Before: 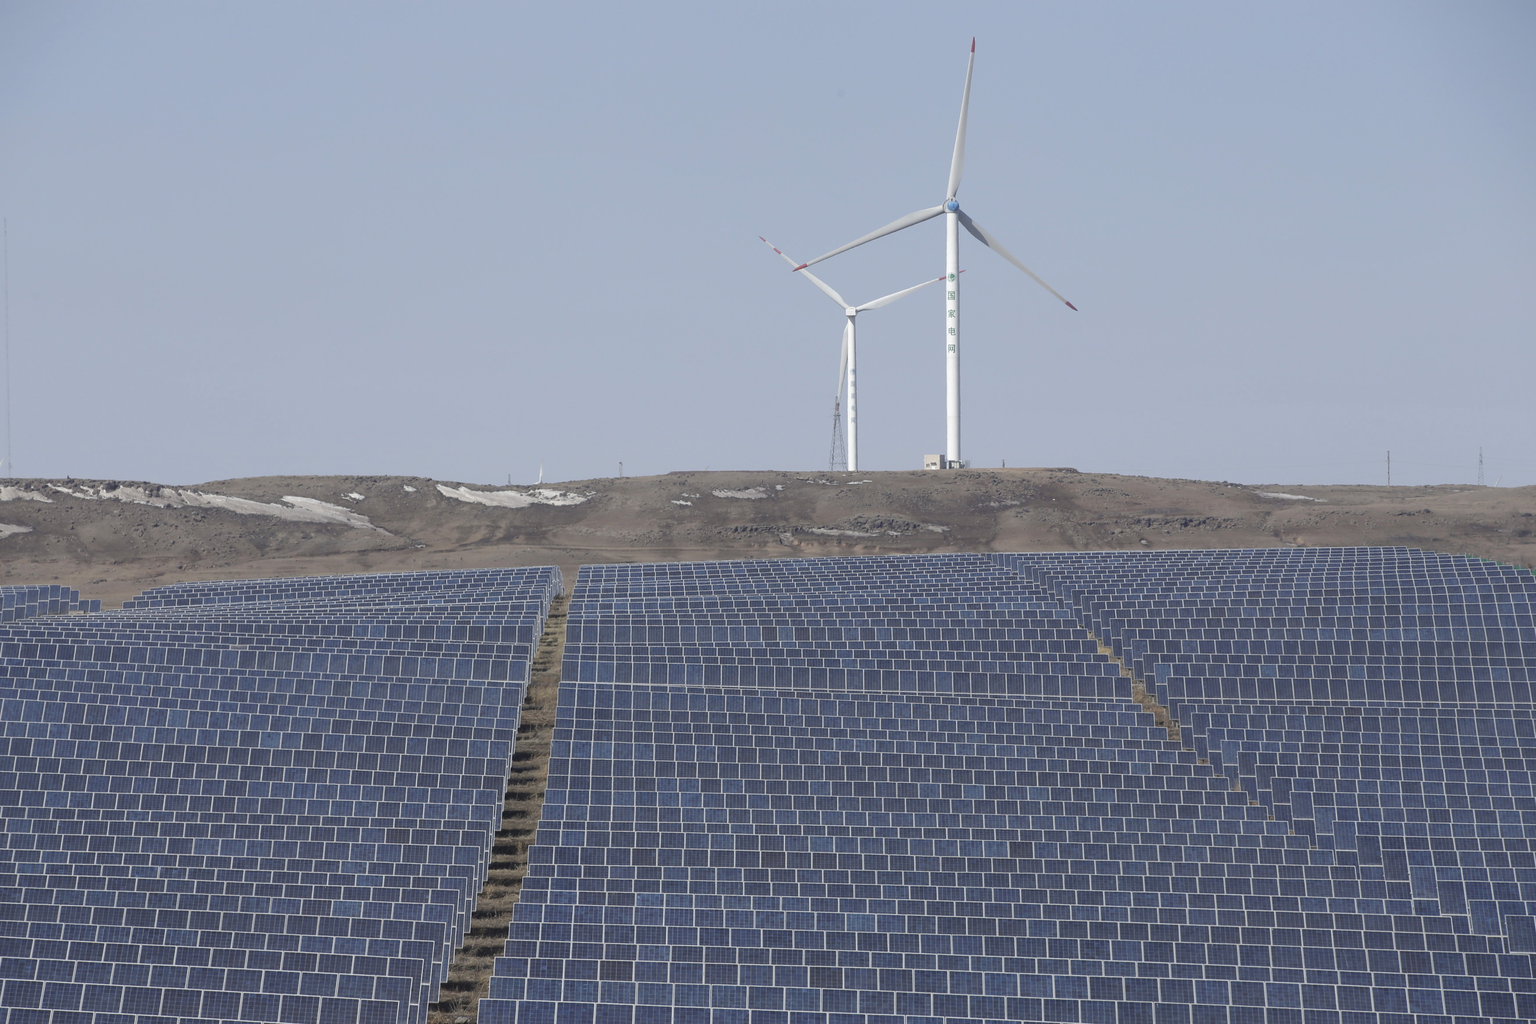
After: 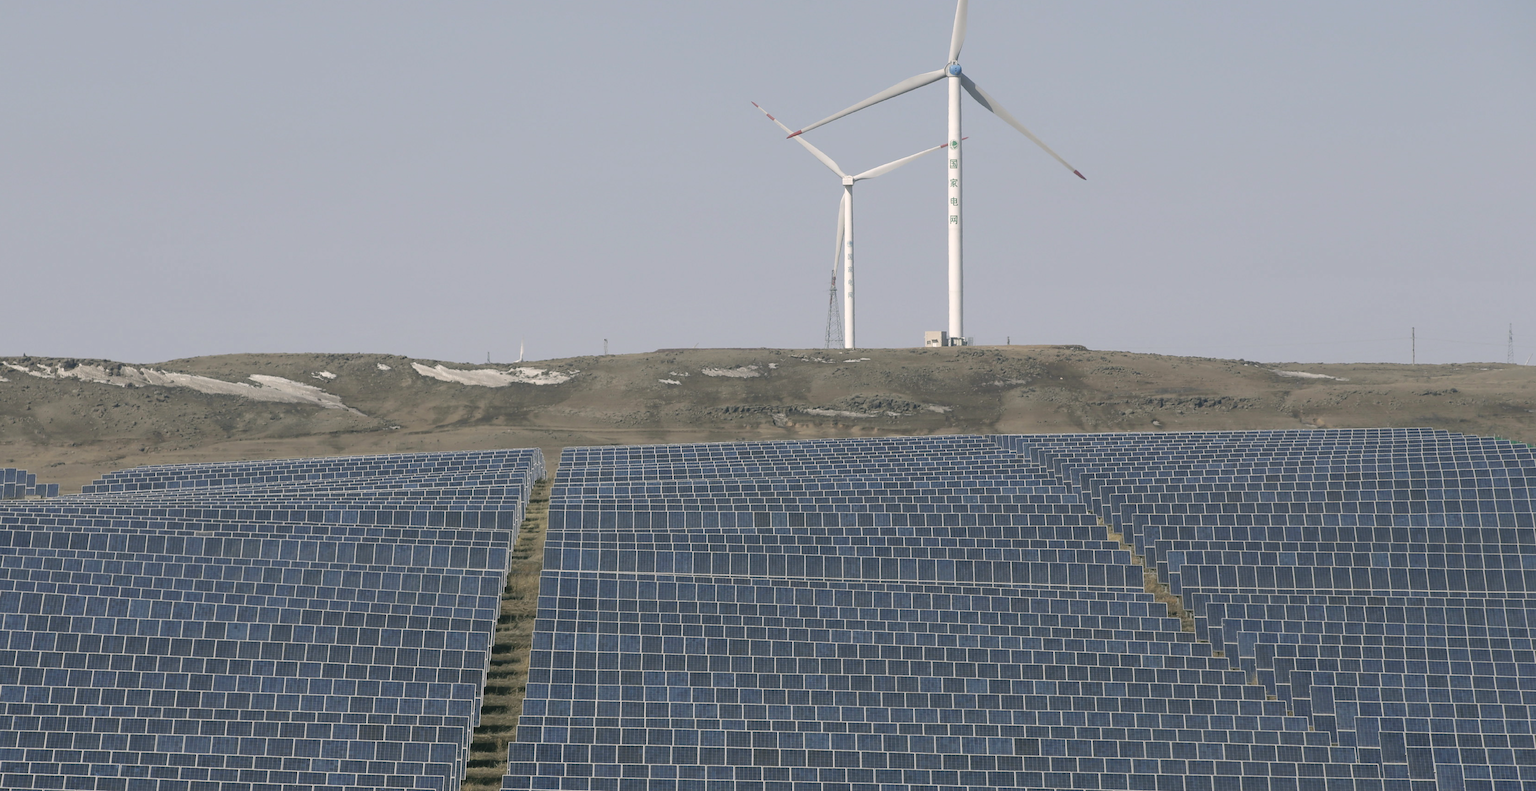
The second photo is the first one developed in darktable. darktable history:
crop and rotate: left 2.963%, top 13.714%, right 1.958%, bottom 12.788%
color correction: highlights a* 4.08, highlights b* 4.95, shadows a* -7.22, shadows b* 4.61
